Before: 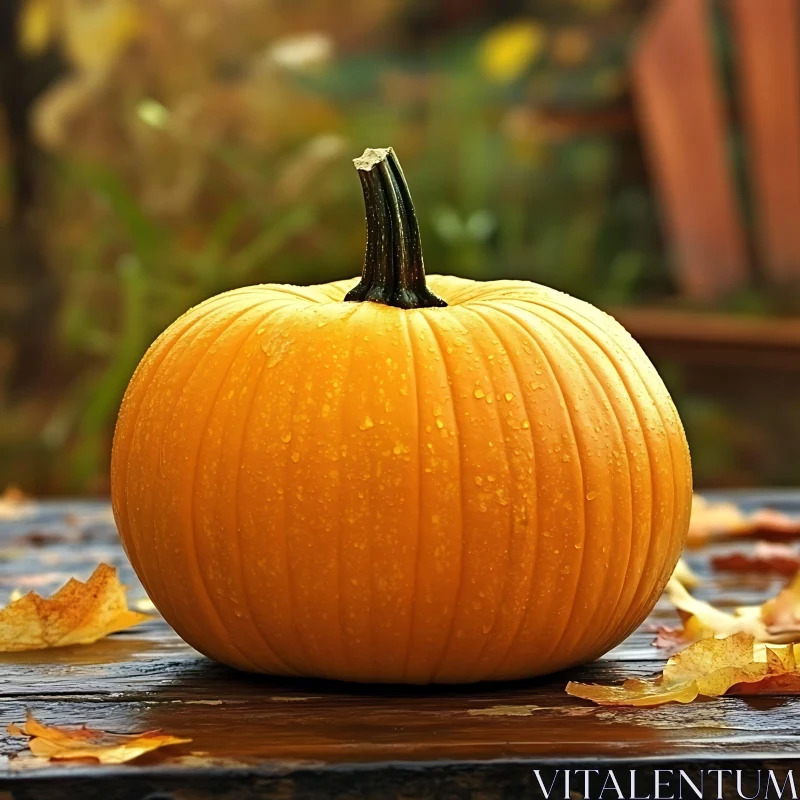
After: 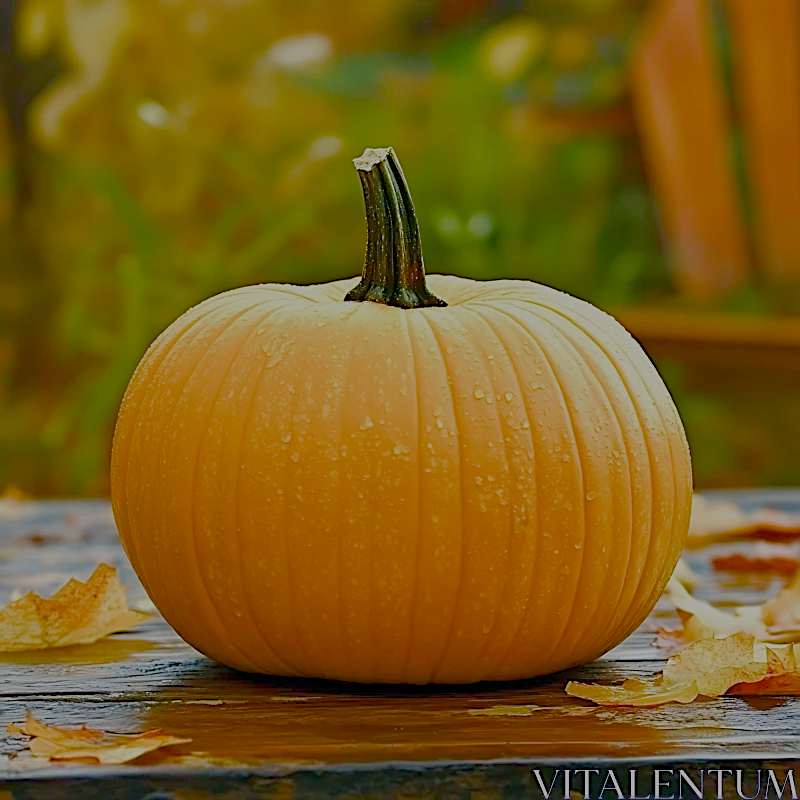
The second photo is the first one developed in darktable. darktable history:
color balance rgb: shadows lift › chroma 2.063%, shadows lift › hue 216.67°, perceptual saturation grading › global saturation 24.766%, perceptual saturation grading › highlights -50.674%, perceptual saturation grading › mid-tones 18.979%, perceptual saturation grading › shadows 61.947%, perceptual brilliance grading › highlights 2.859%
filmic rgb: black relative exposure -15.87 EV, white relative exposure 7.96 EV, hardness 4.16, latitude 49.92%, contrast 0.508, add noise in highlights 0.001, preserve chrominance no, color science v3 (2019), use custom middle-gray values true, contrast in highlights soft
contrast brightness saturation: brightness -0.029, saturation 0.35
sharpen: on, module defaults
